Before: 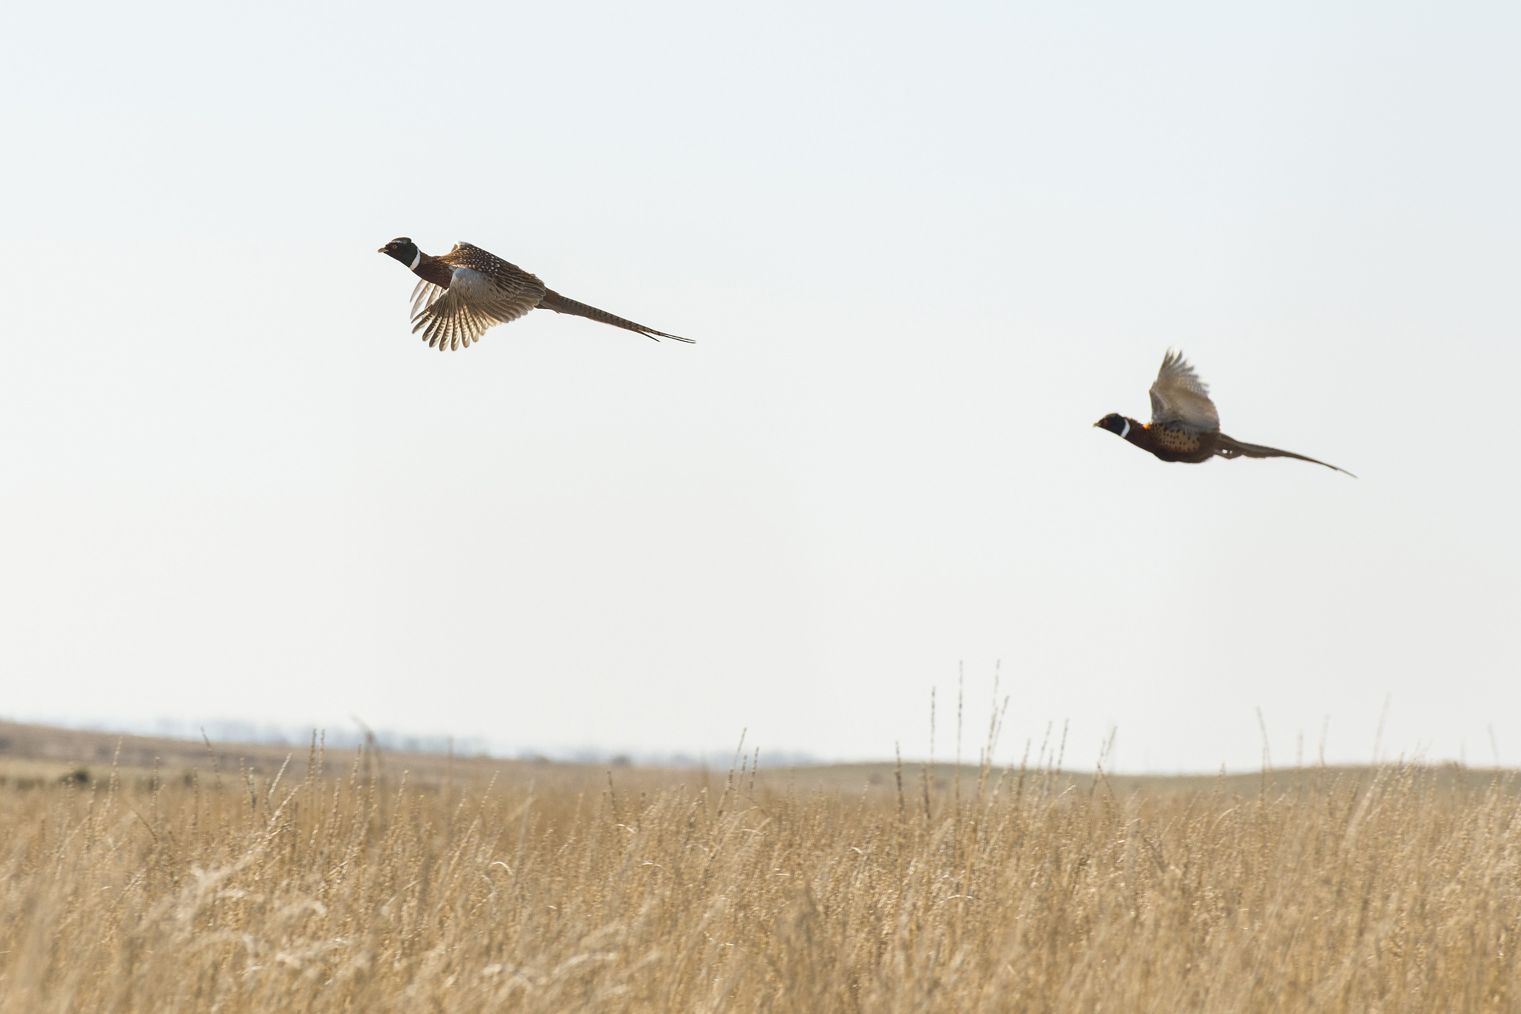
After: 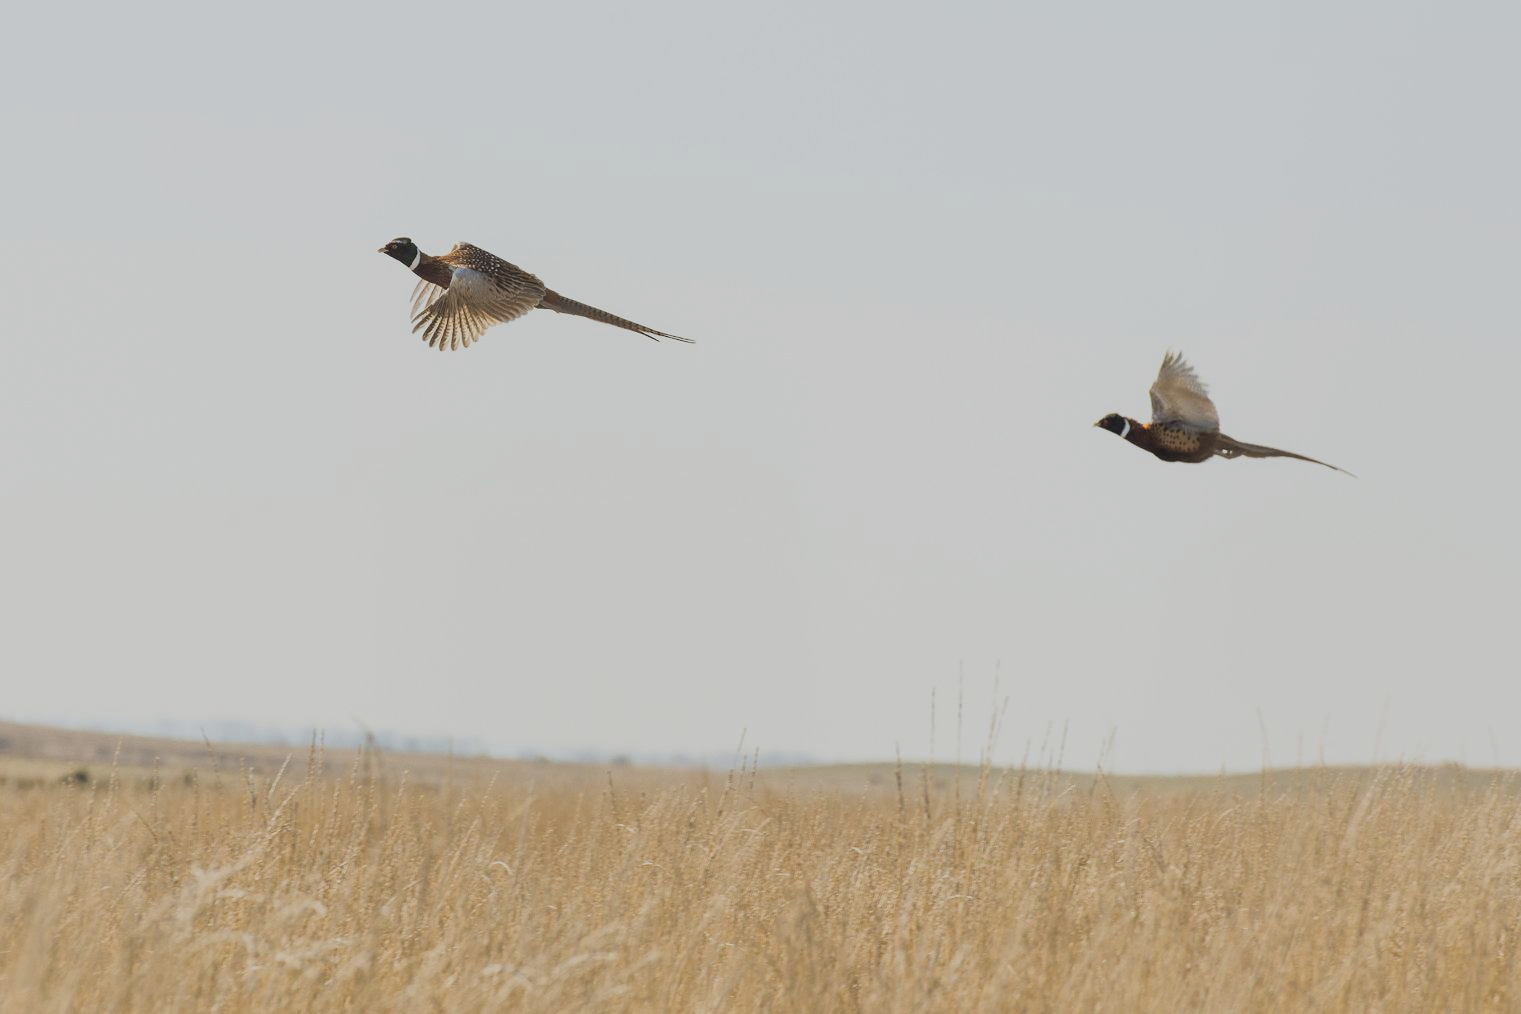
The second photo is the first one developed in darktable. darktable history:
rotate and perspective: automatic cropping off
filmic rgb: black relative exposure -7.32 EV, white relative exposure 5.09 EV, hardness 3.2
contrast brightness saturation: contrast -0.1, brightness 0.05, saturation 0.08
